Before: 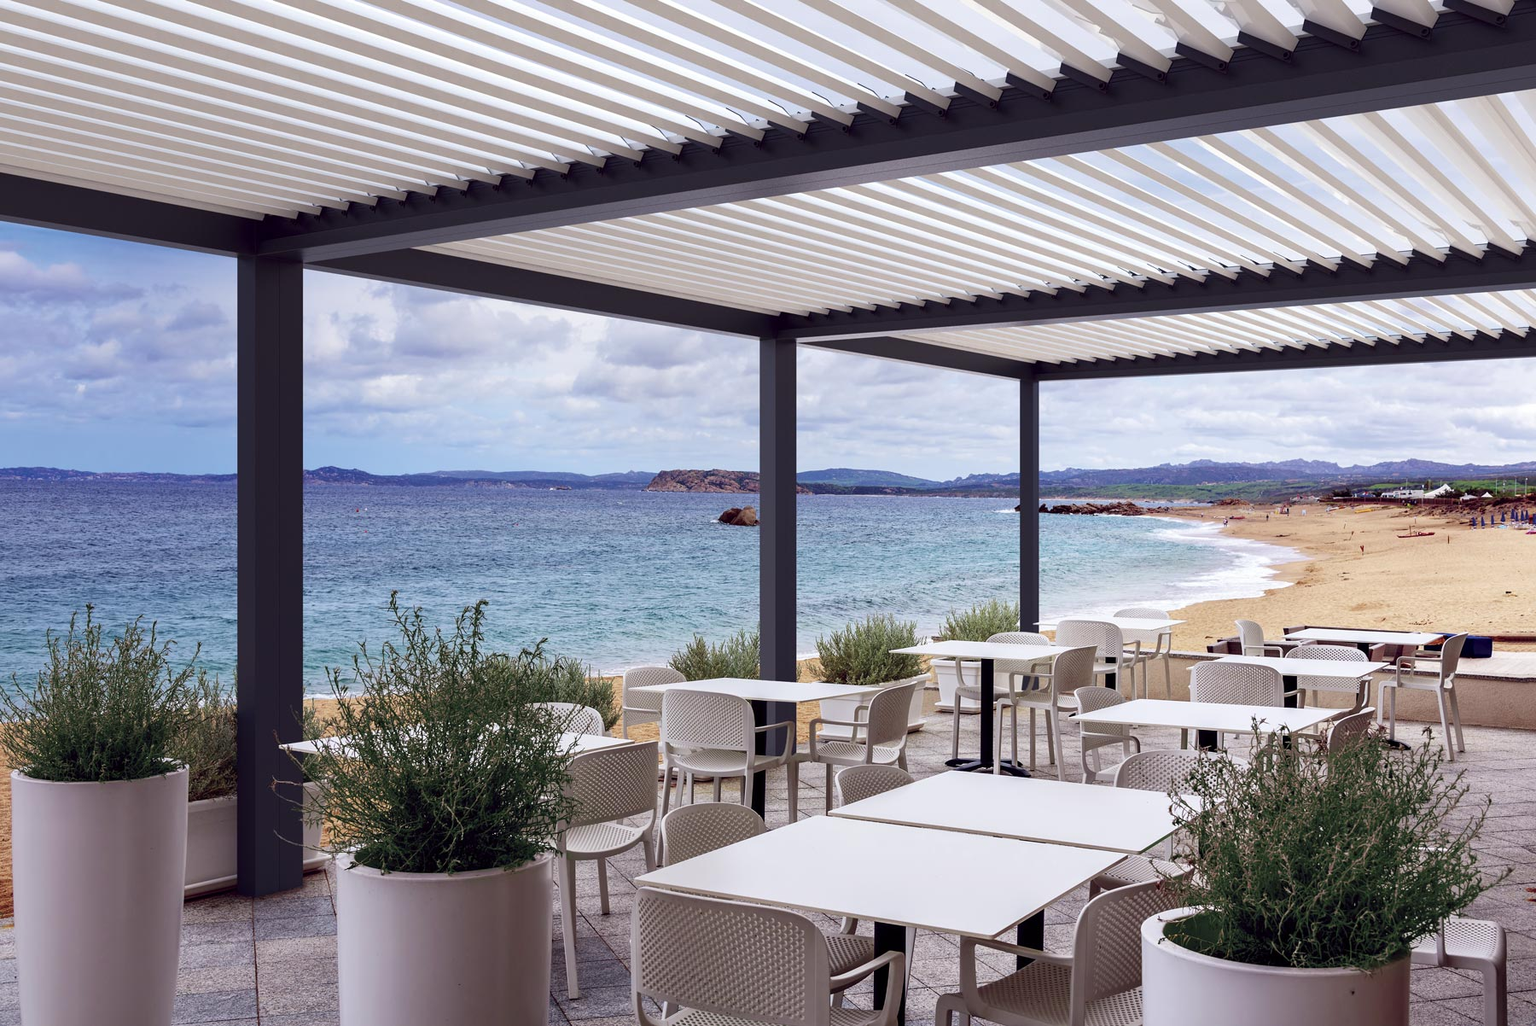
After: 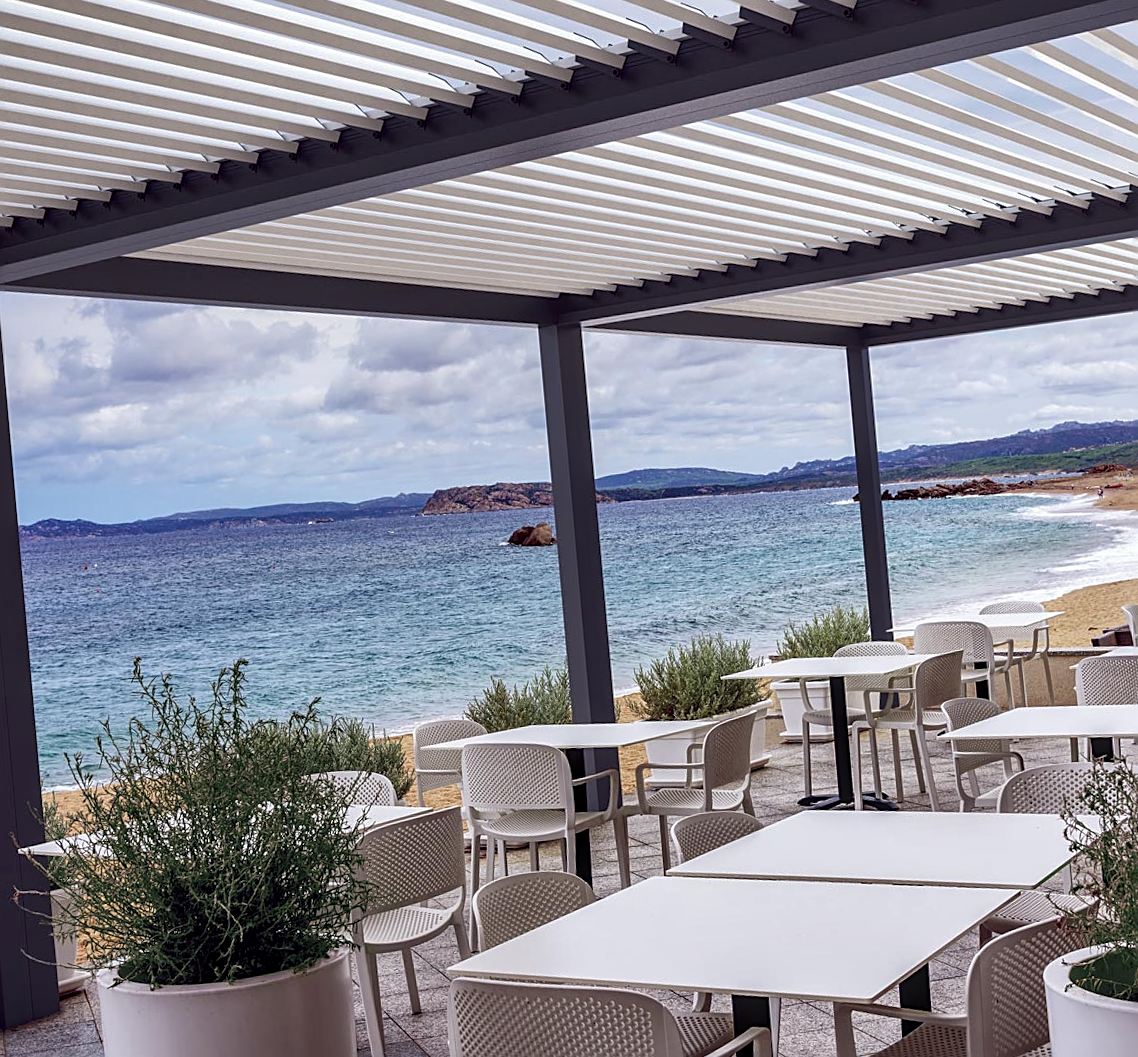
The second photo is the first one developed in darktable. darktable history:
rotate and perspective: rotation -5°, crop left 0.05, crop right 0.952, crop top 0.11, crop bottom 0.89
sharpen: on, module defaults
shadows and highlights: shadows 43.71, white point adjustment -1.46, soften with gaussian
crop: left 16.899%, right 16.556%
local contrast: on, module defaults
